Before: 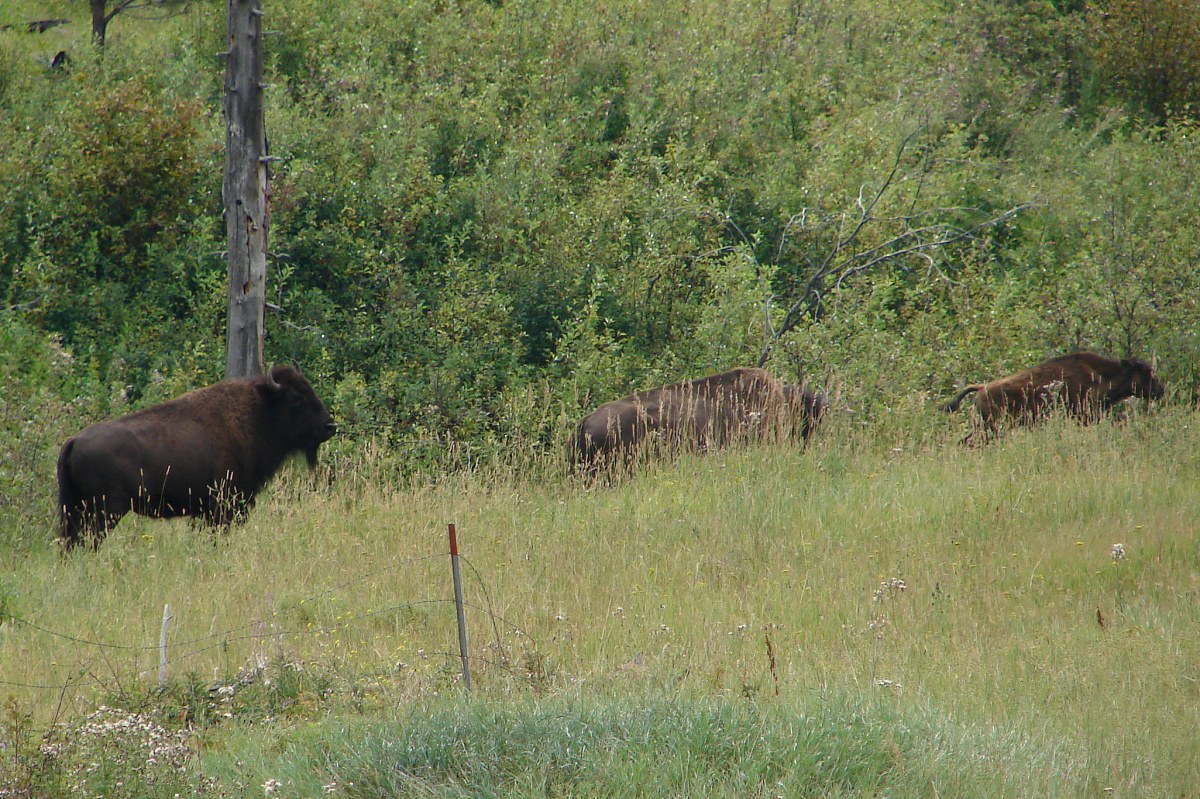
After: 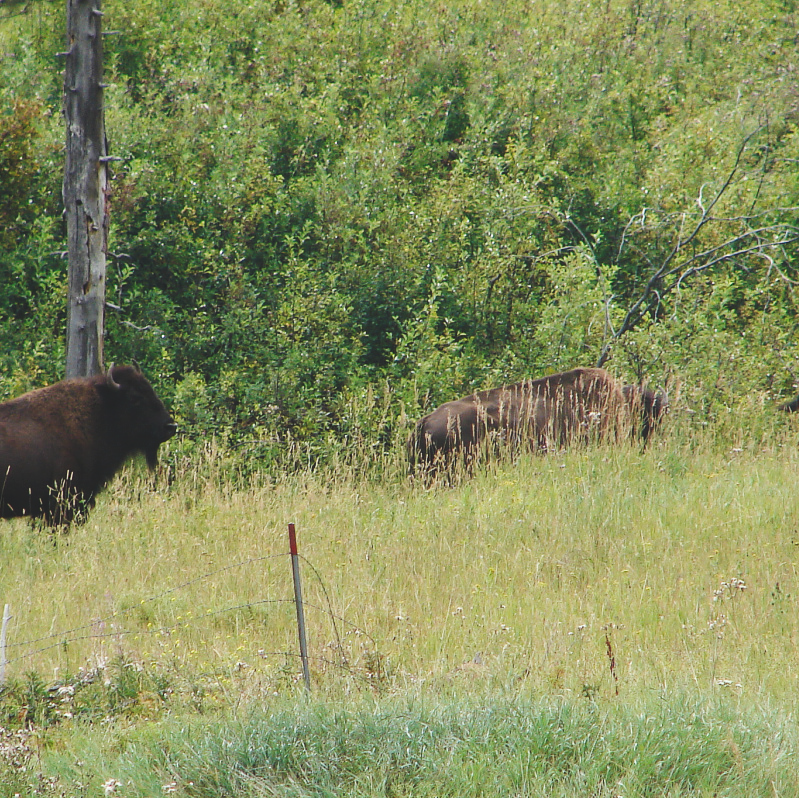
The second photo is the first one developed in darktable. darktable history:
tone curve: curves: ch0 [(0, 0) (0.003, 0.117) (0.011, 0.125) (0.025, 0.133) (0.044, 0.144) (0.069, 0.152) (0.1, 0.167) (0.136, 0.186) (0.177, 0.21) (0.224, 0.244) (0.277, 0.295) (0.335, 0.357) (0.399, 0.445) (0.468, 0.531) (0.543, 0.629) (0.623, 0.716) (0.709, 0.803) (0.801, 0.876) (0.898, 0.939) (1, 1)], preserve colors none
crop and rotate: left 13.409%, right 19.924%
